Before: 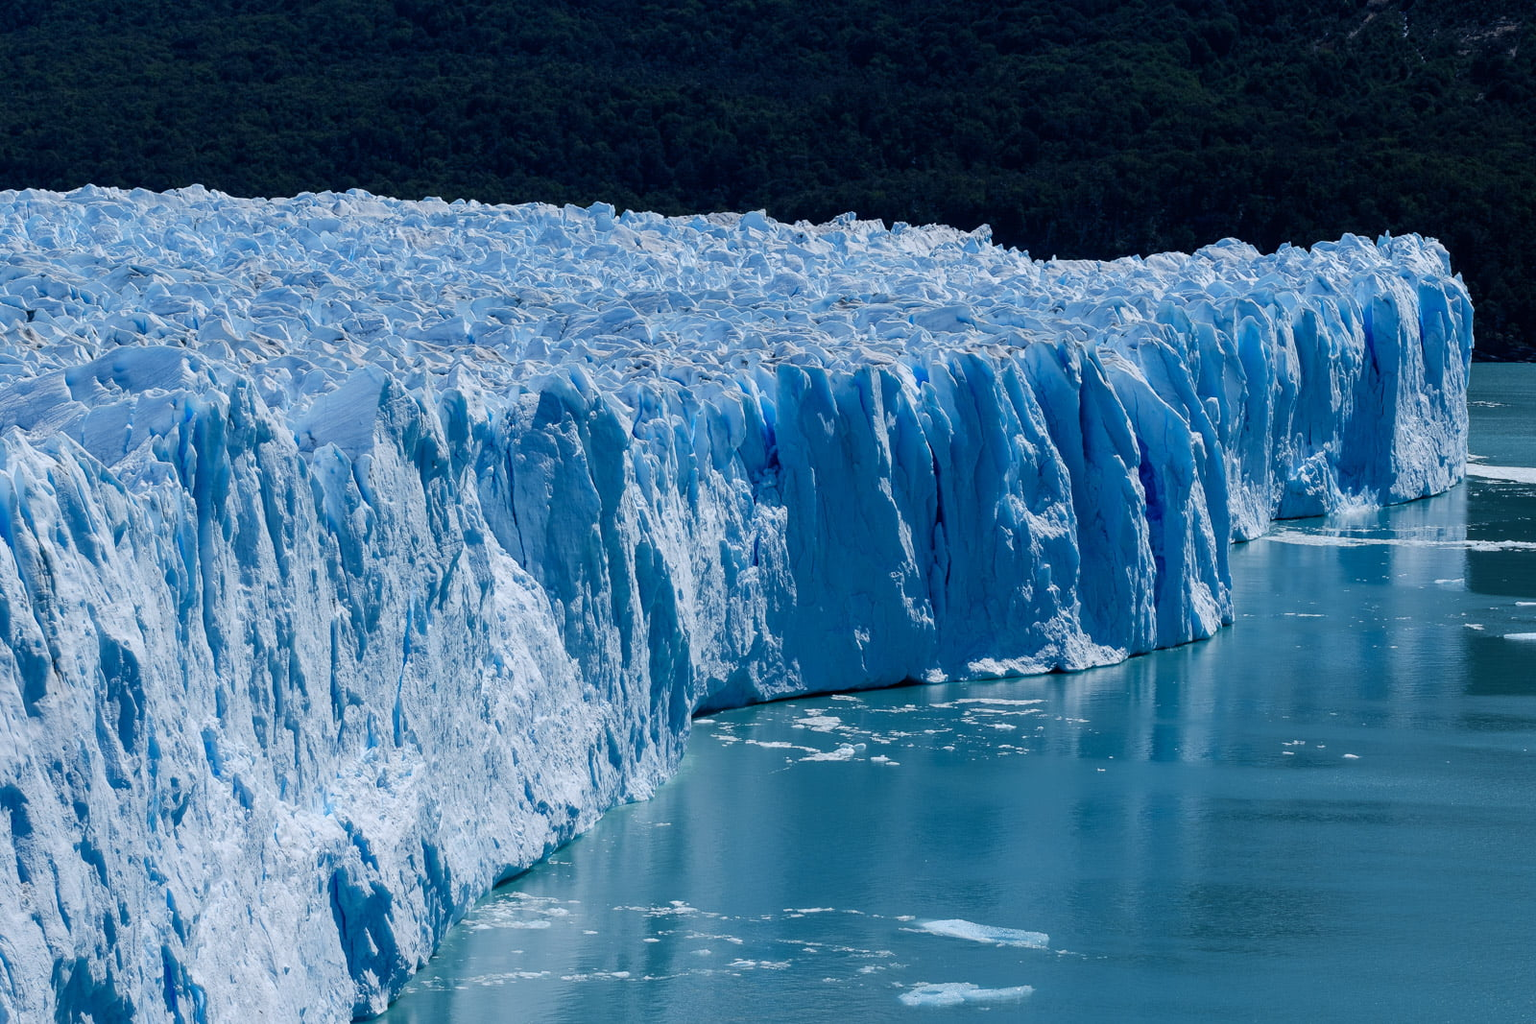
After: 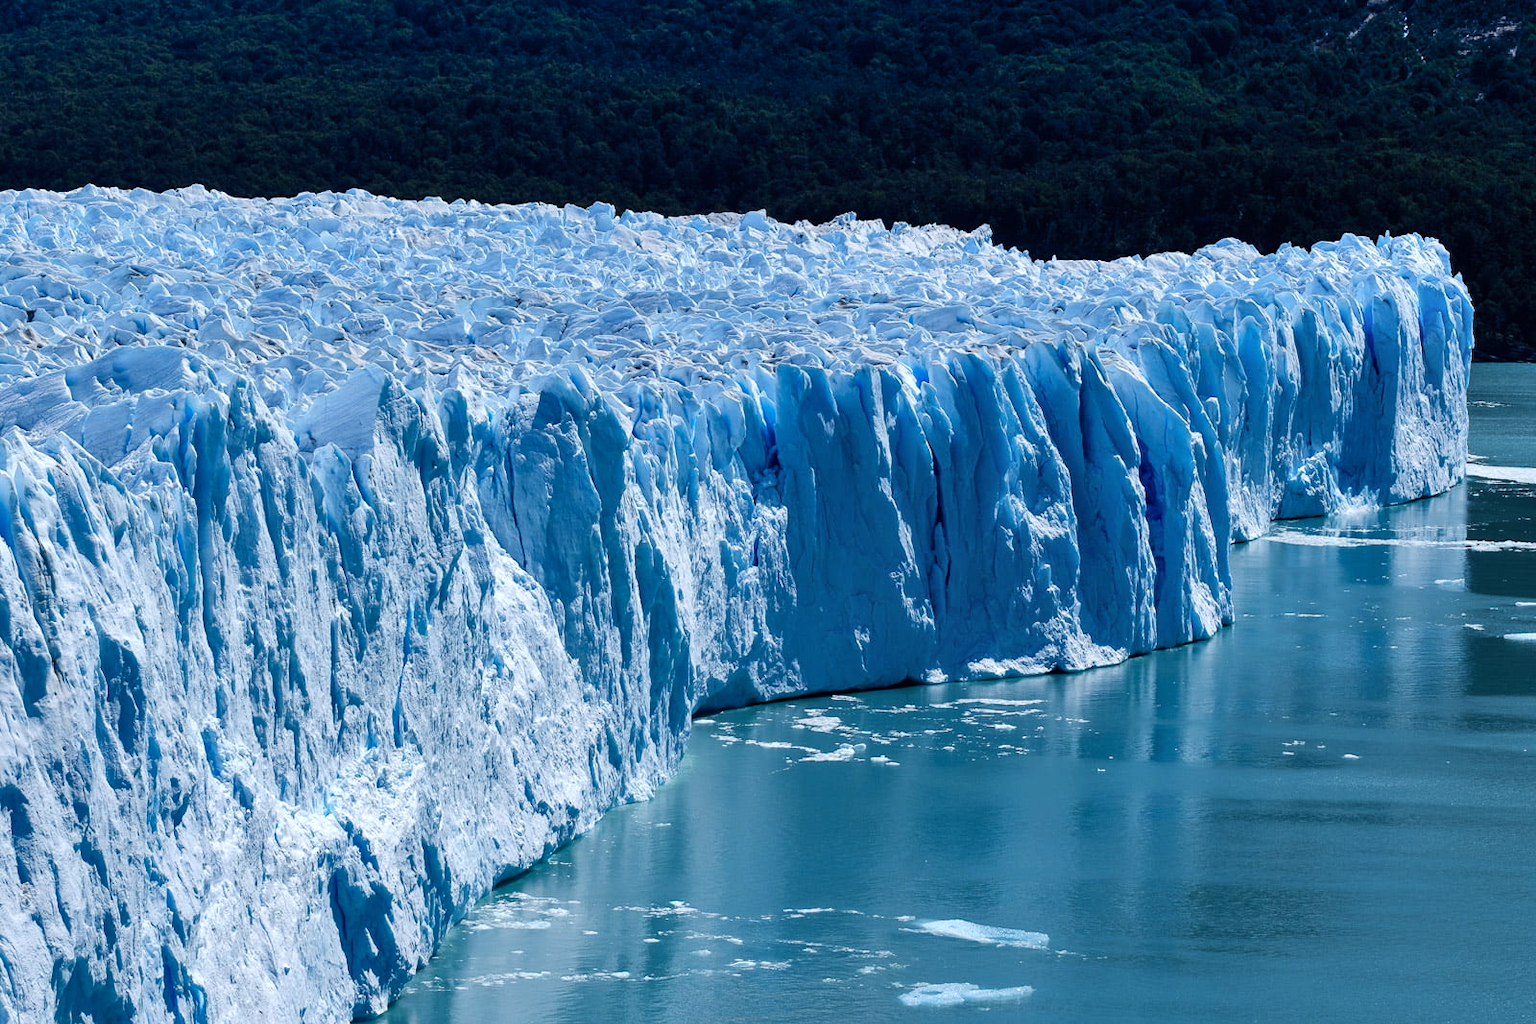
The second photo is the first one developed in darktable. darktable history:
tone equalizer: -8 EV -0.417 EV, -7 EV -0.389 EV, -6 EV -0.333 EV, -5 EV -0.222 EV, -3 EV 0.222 EV, -2 EV 0.333 EV, -1 EV 0.389 EV, +0 EV 0.417 EV, edges refinement/feathering 500, mask exposure compensation -1.57 EV, preserve details no
shadows and highlights: soften with gaussian
